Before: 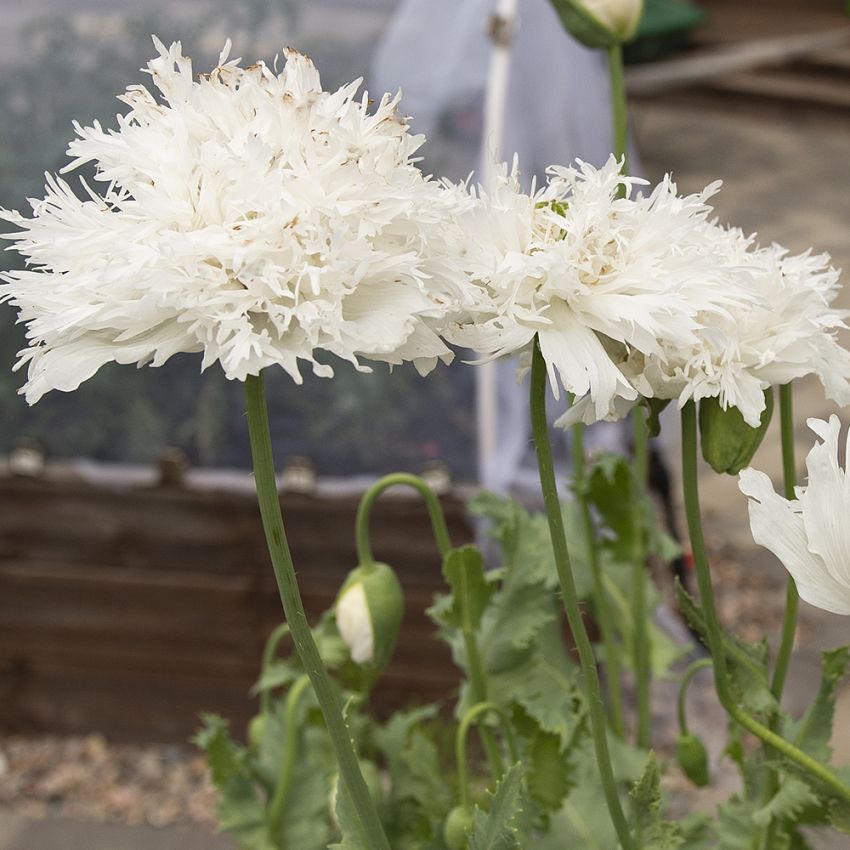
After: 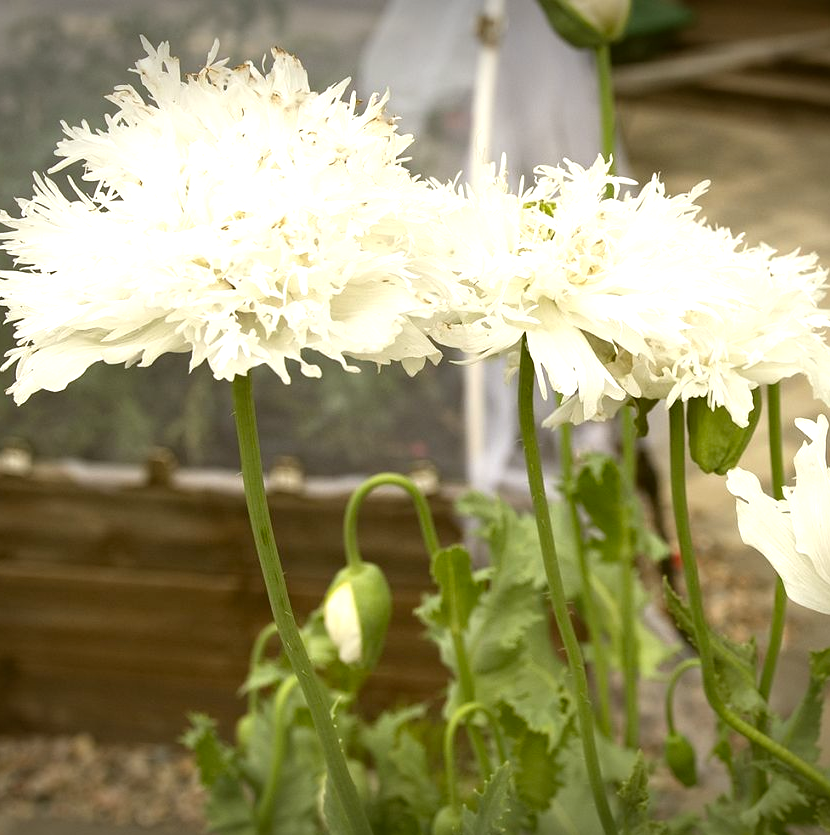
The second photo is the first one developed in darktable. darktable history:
vignetting: fall-off start 100.87%, brightness -0.562, saturation -0.003, width/height ratio 1.324, unbound false
crop and rotate: left 1.62%, right 0.658%, bottom 1.728%
exposure: black level correction 0, exposure 0.7 EV, compensate highlight preservation false
color correction: highlights a* -1.37, highlights b* 10.42, shadows a* 0.213, shadows b* 19.84
